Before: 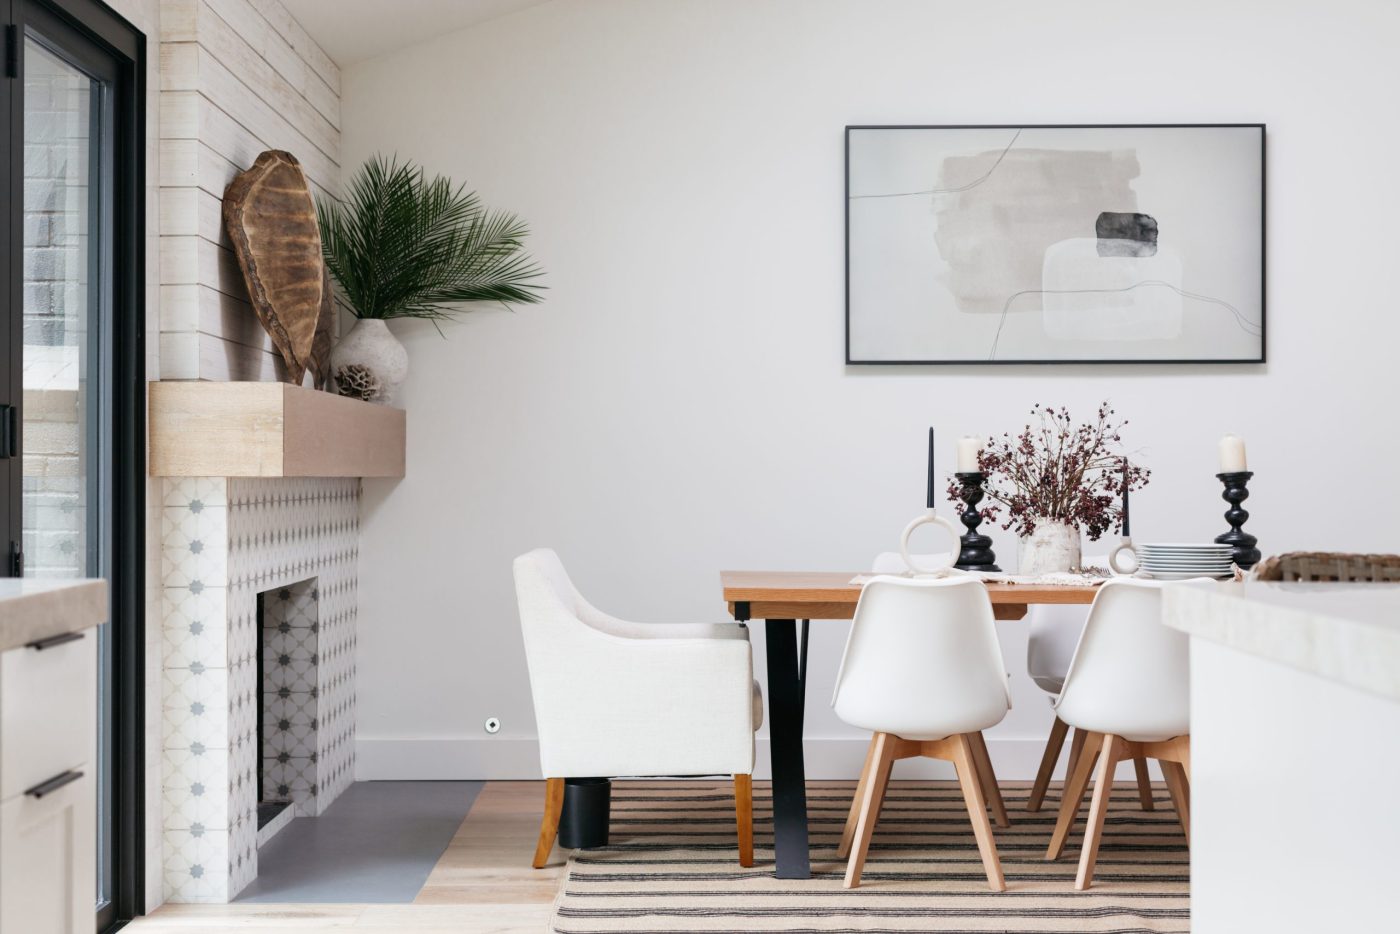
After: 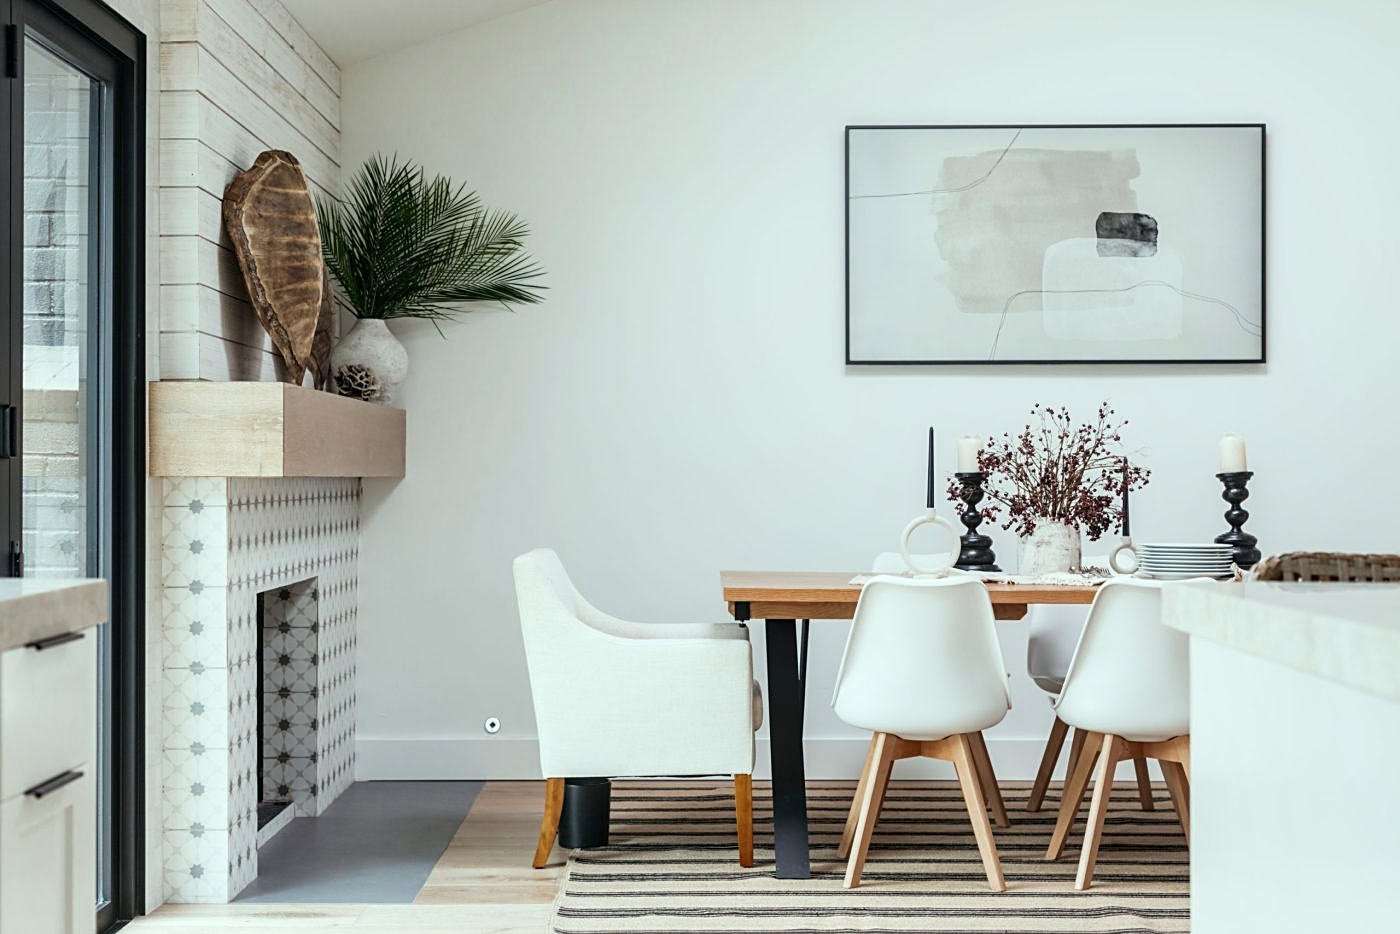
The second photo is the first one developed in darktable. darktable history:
sharpen: on, module defaults
color correction: highlights a* -6.69, highlights b* 0.49
local contrast: on, module defaults
shadows and highlights: shadows -30, highlights 30
